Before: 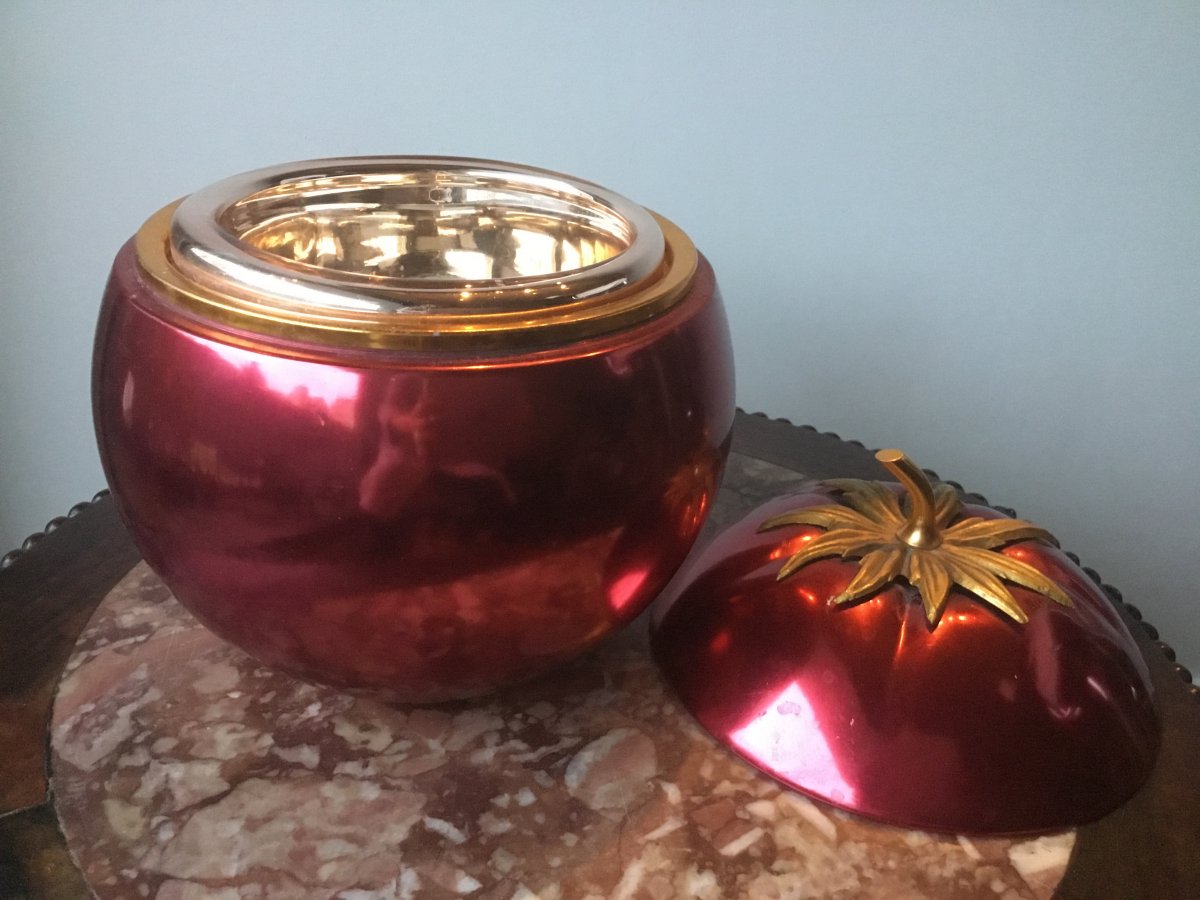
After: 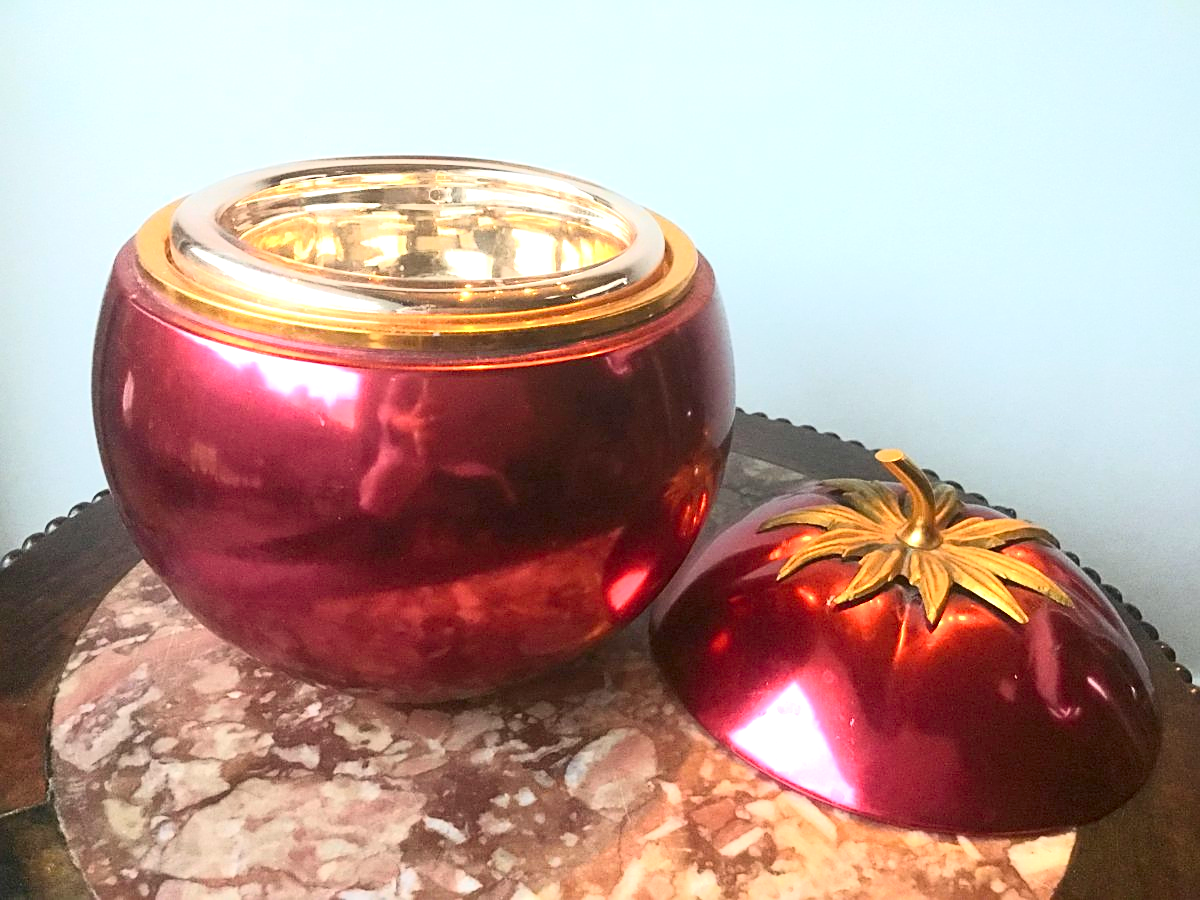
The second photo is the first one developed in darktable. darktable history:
sharpen: on, module defaults
tone curve: curves: ch0 [(0, 0.03) (0.037, 0.045) (0.123, 0.123) (0.19, 0.186) (0.277, 0.279) (0.474, 0.517) (0.584, 0.664) (0.678, 0.777) (0.875, 0.92) (1, 0.965)]; ch1 [(0, 0) (0.243, 0.245) (0.402, 0.41) (0.493, 0.487) (0.508, 0.503) (0.531, 0.532) (0.551, 0.556) (0.637, 0.671) (0.694, 0.732) (1, 1)]; ch2 [(0, 0) (0.249, 0.216) (0.356, 0.329) (0.424, 0.442) (0.476, 0.477) (0.498, 0.503) (0.517, 0.524) (0.532, 0.547) (0.562, 0.576) (0.614, 0.644) (0.706, 0.748) (0.808, 0.809) (0.991, 0.968)], color space Lab, independent channels, preserve colors none
exposure: black level correction 0.001, exposure 1.116 EV, compensate highlight preservation false
